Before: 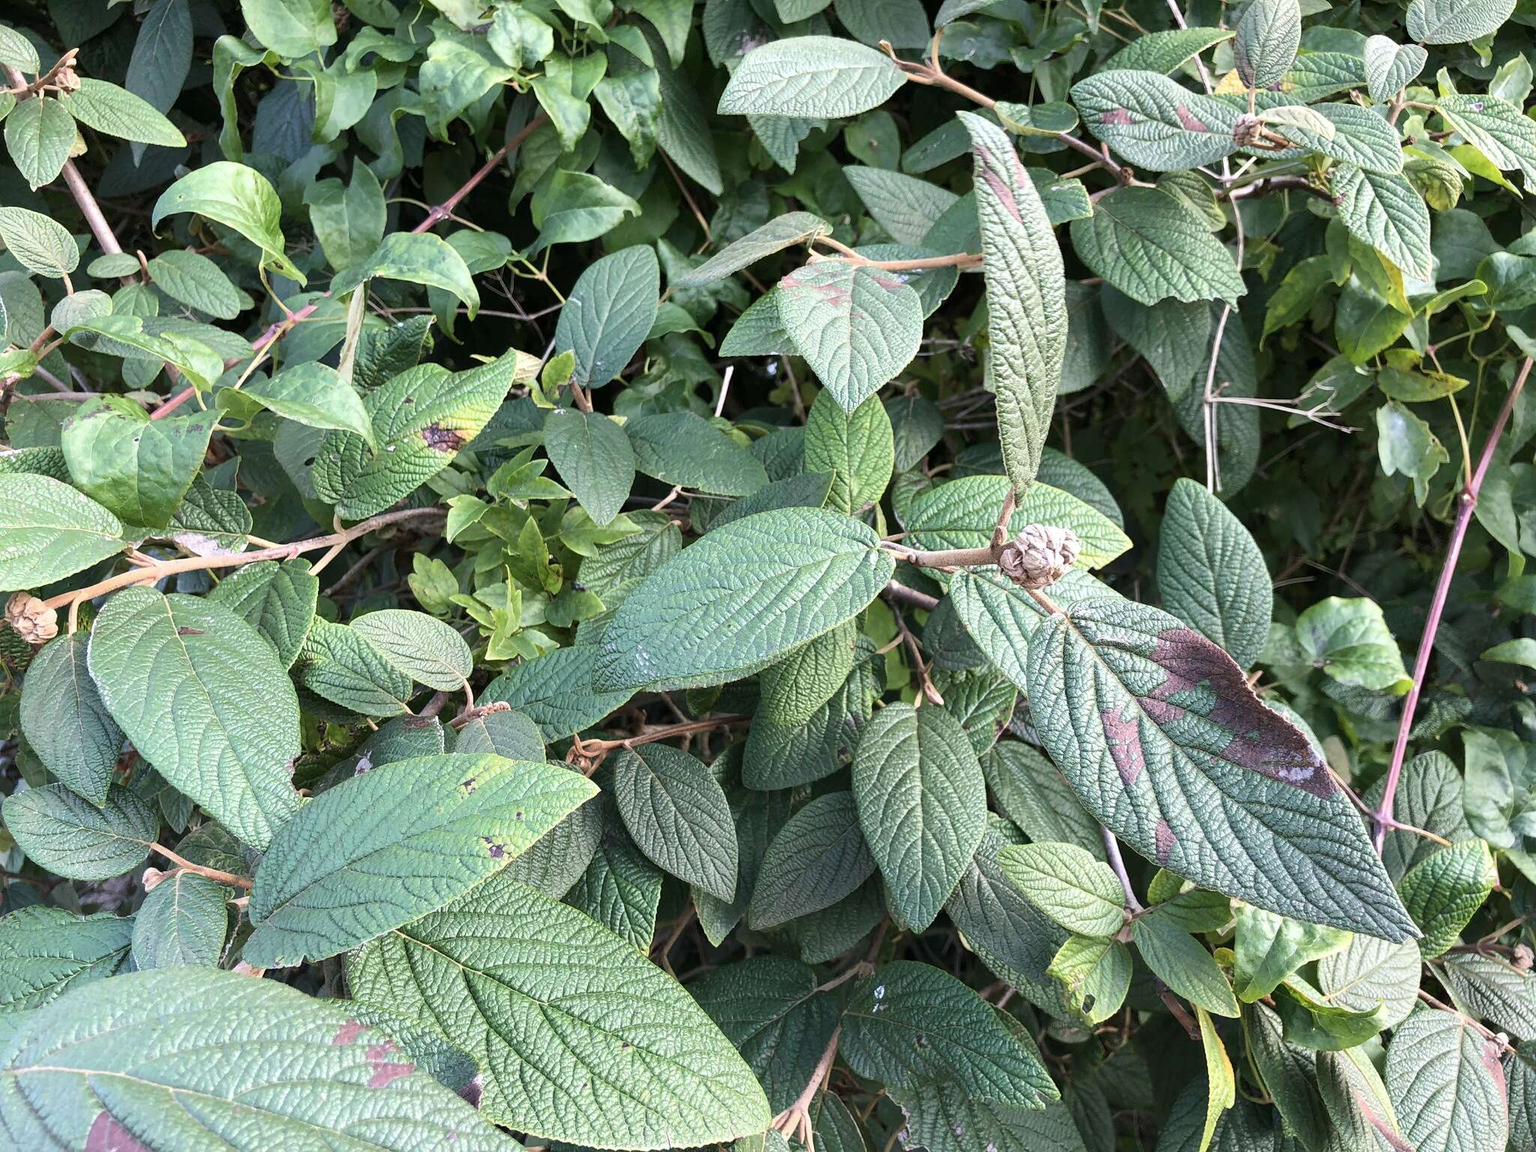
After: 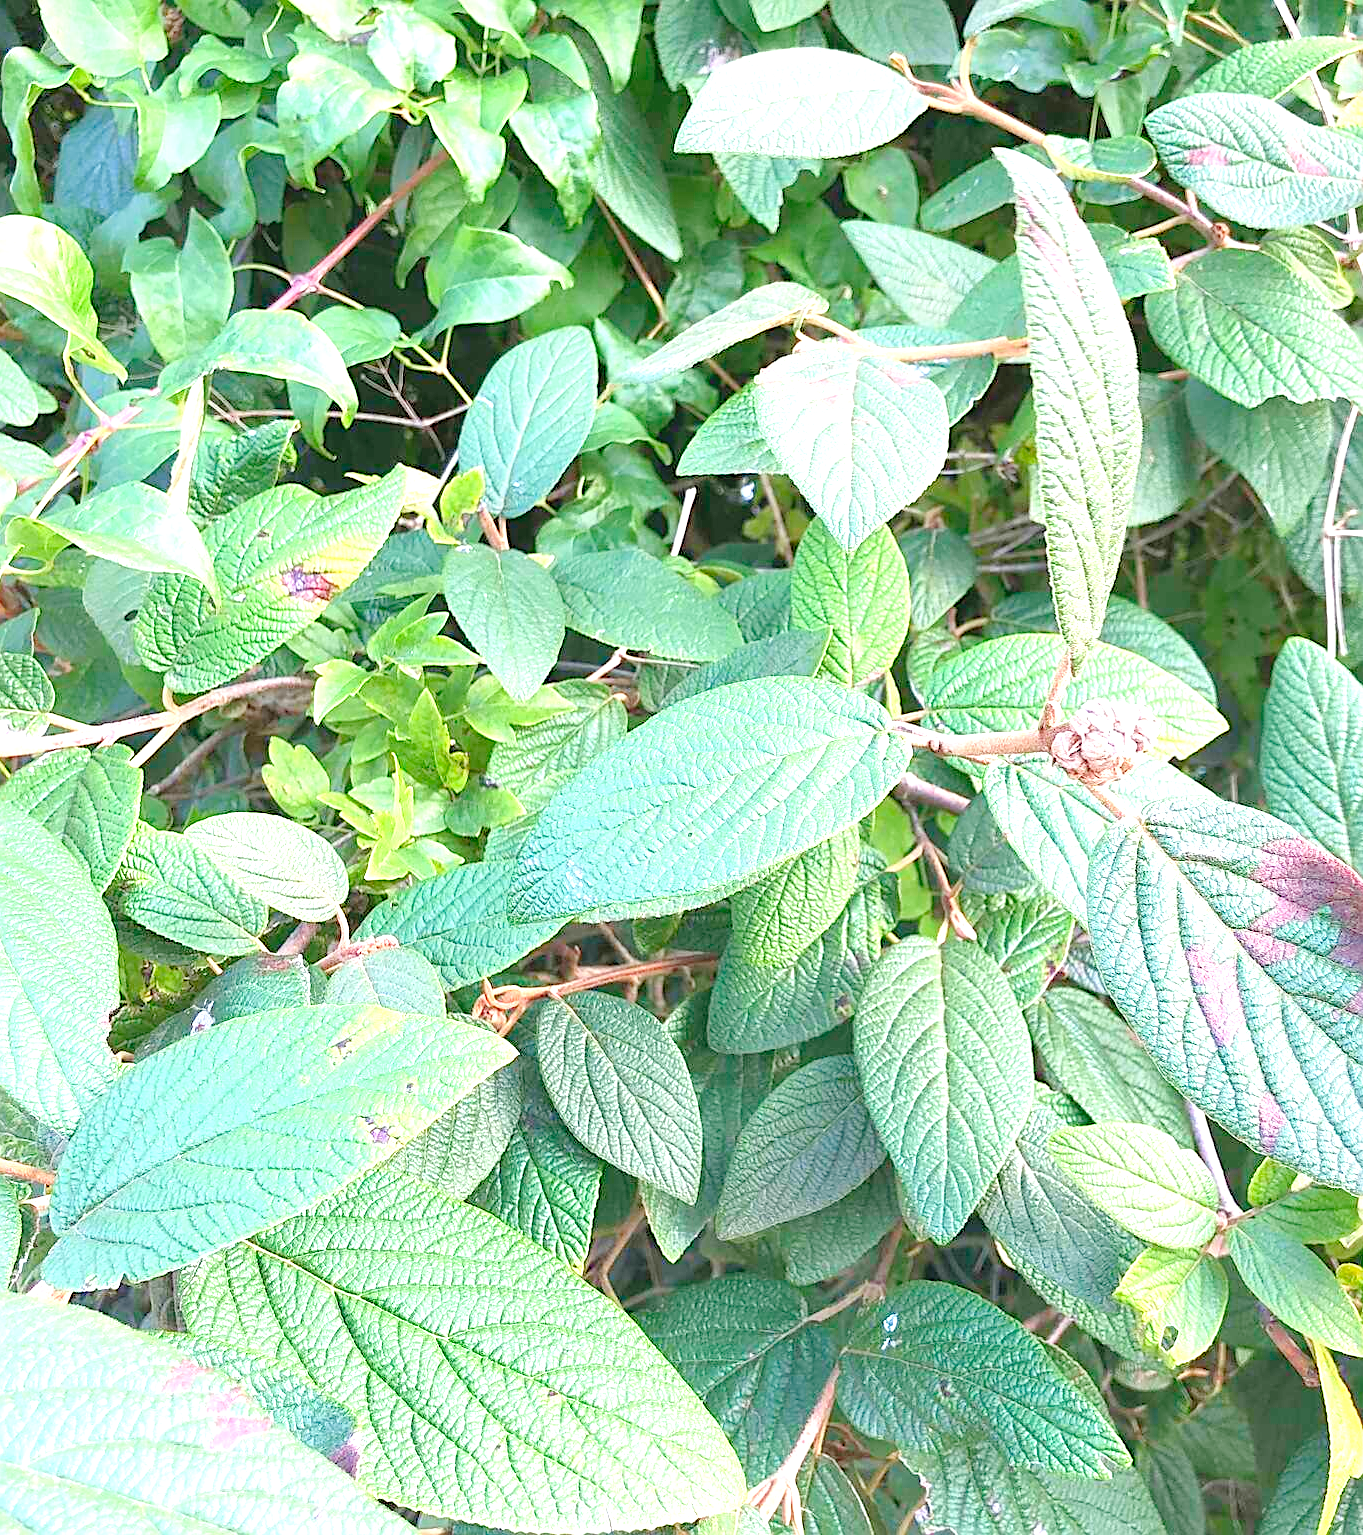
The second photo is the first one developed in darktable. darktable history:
sharpen: on, module defaults
crop and rotate: left 13.806%, right 19.602%
levels: levels [0.008, 0.318, 0.836]
exposure: black level correction -0.002, exposure 0.529 EV, compensate exposure bias true, compensate highlight preservation false
